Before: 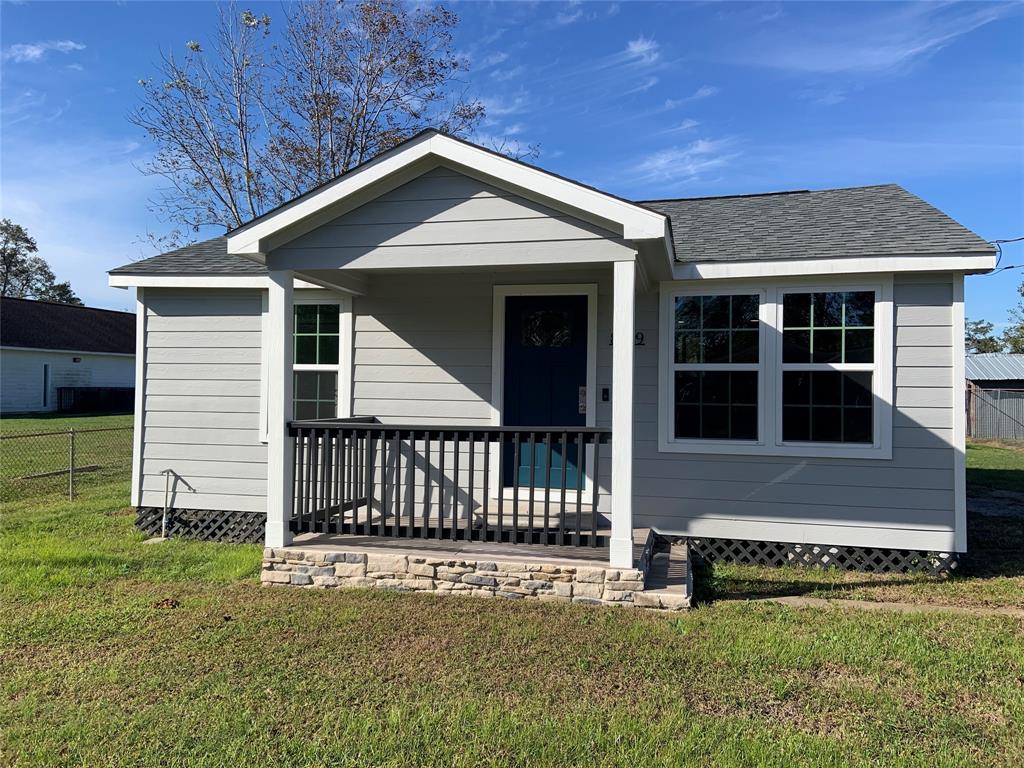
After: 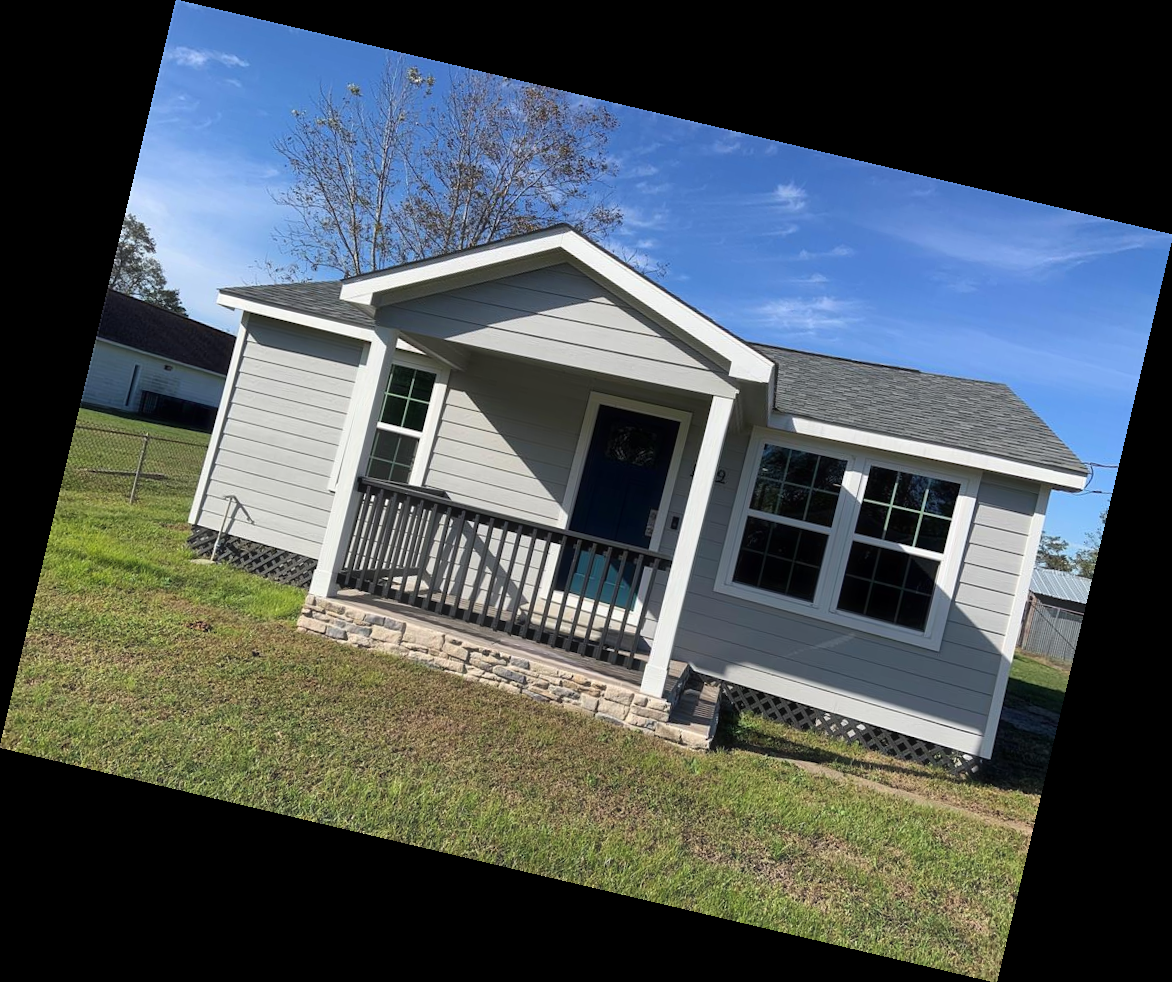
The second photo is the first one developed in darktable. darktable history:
rotate and perspective: rotation 13.27°, automatic cropping off
haze removal: strength -0.05
